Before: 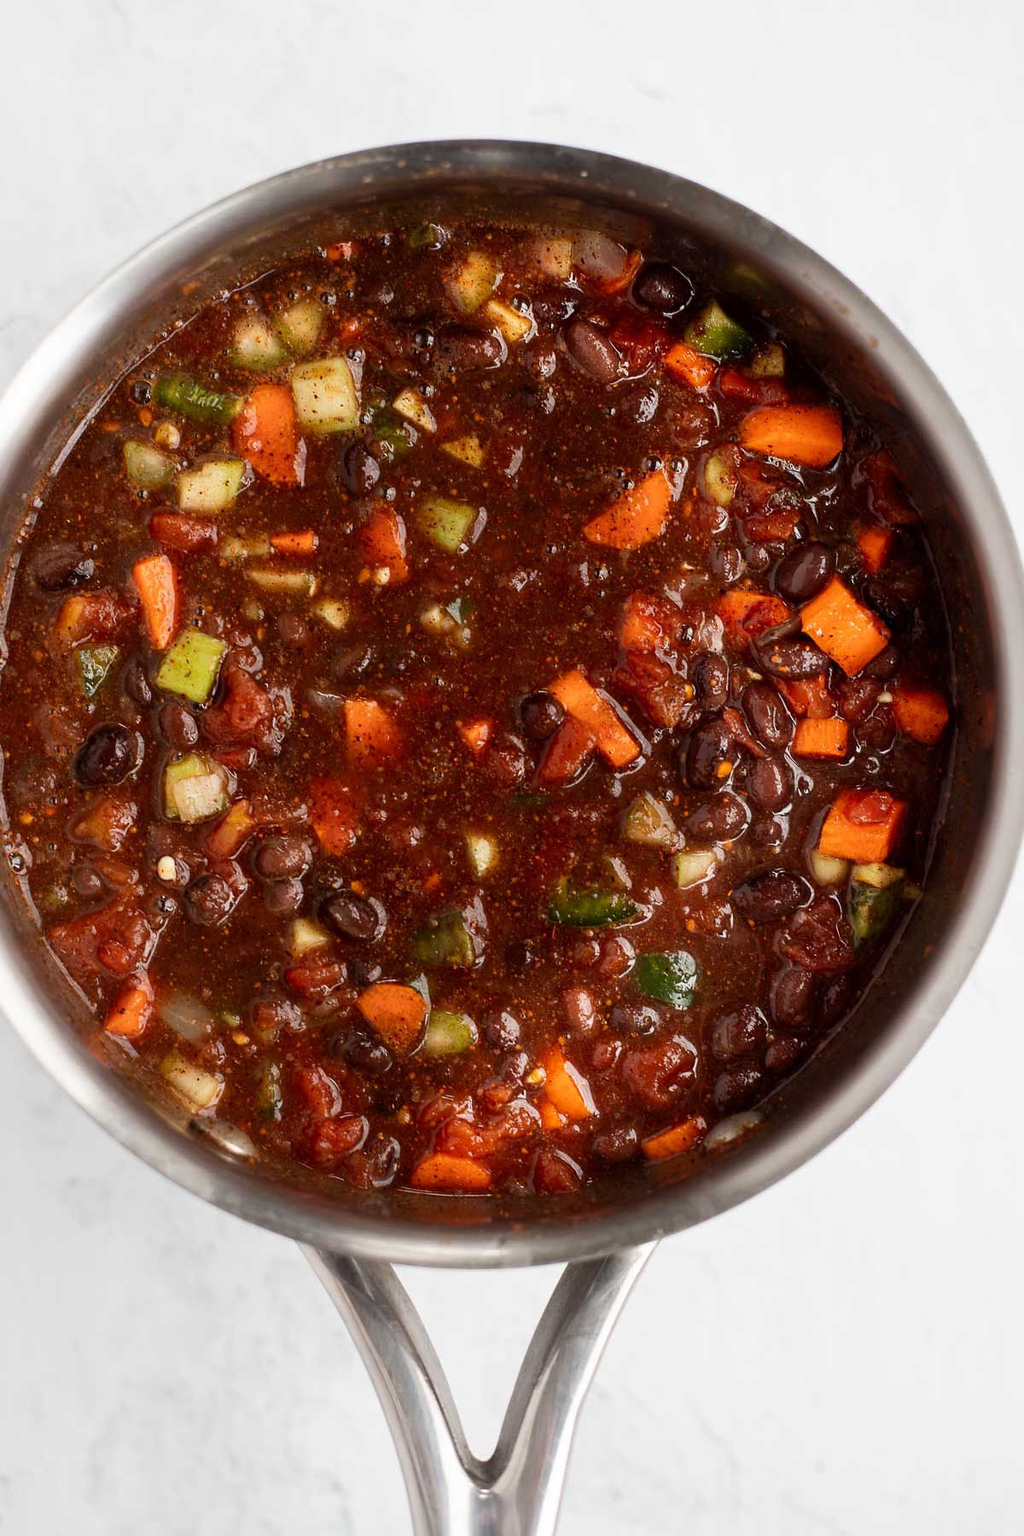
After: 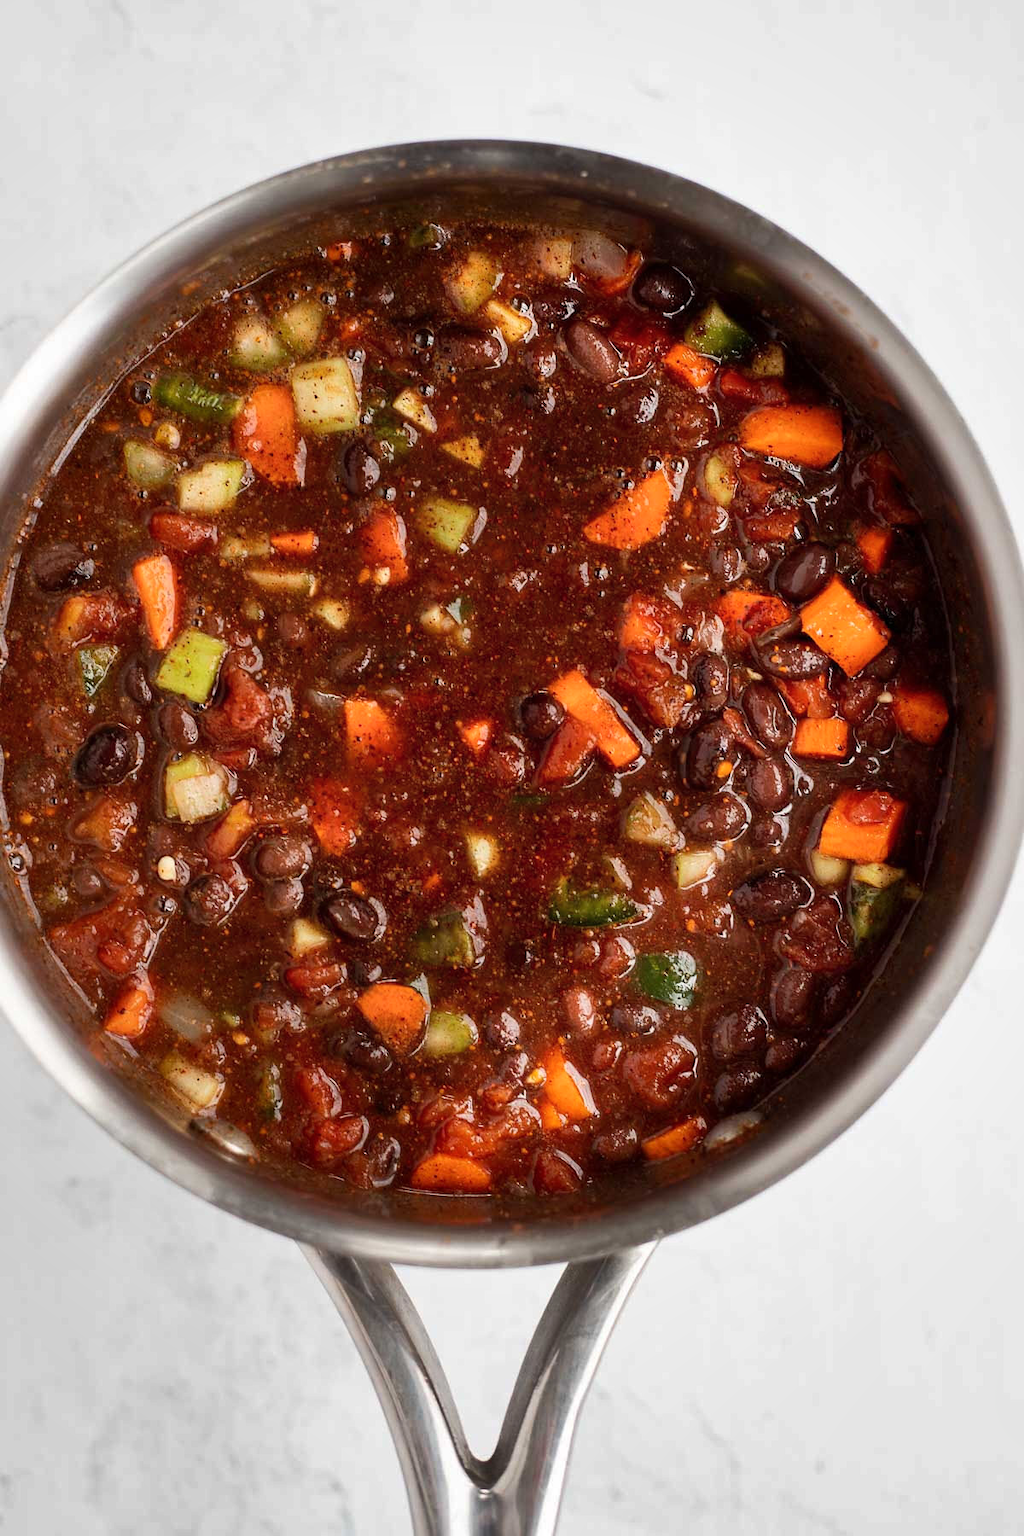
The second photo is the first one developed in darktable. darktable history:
shadows and highlights: radius 131.6, soften with gaussian
